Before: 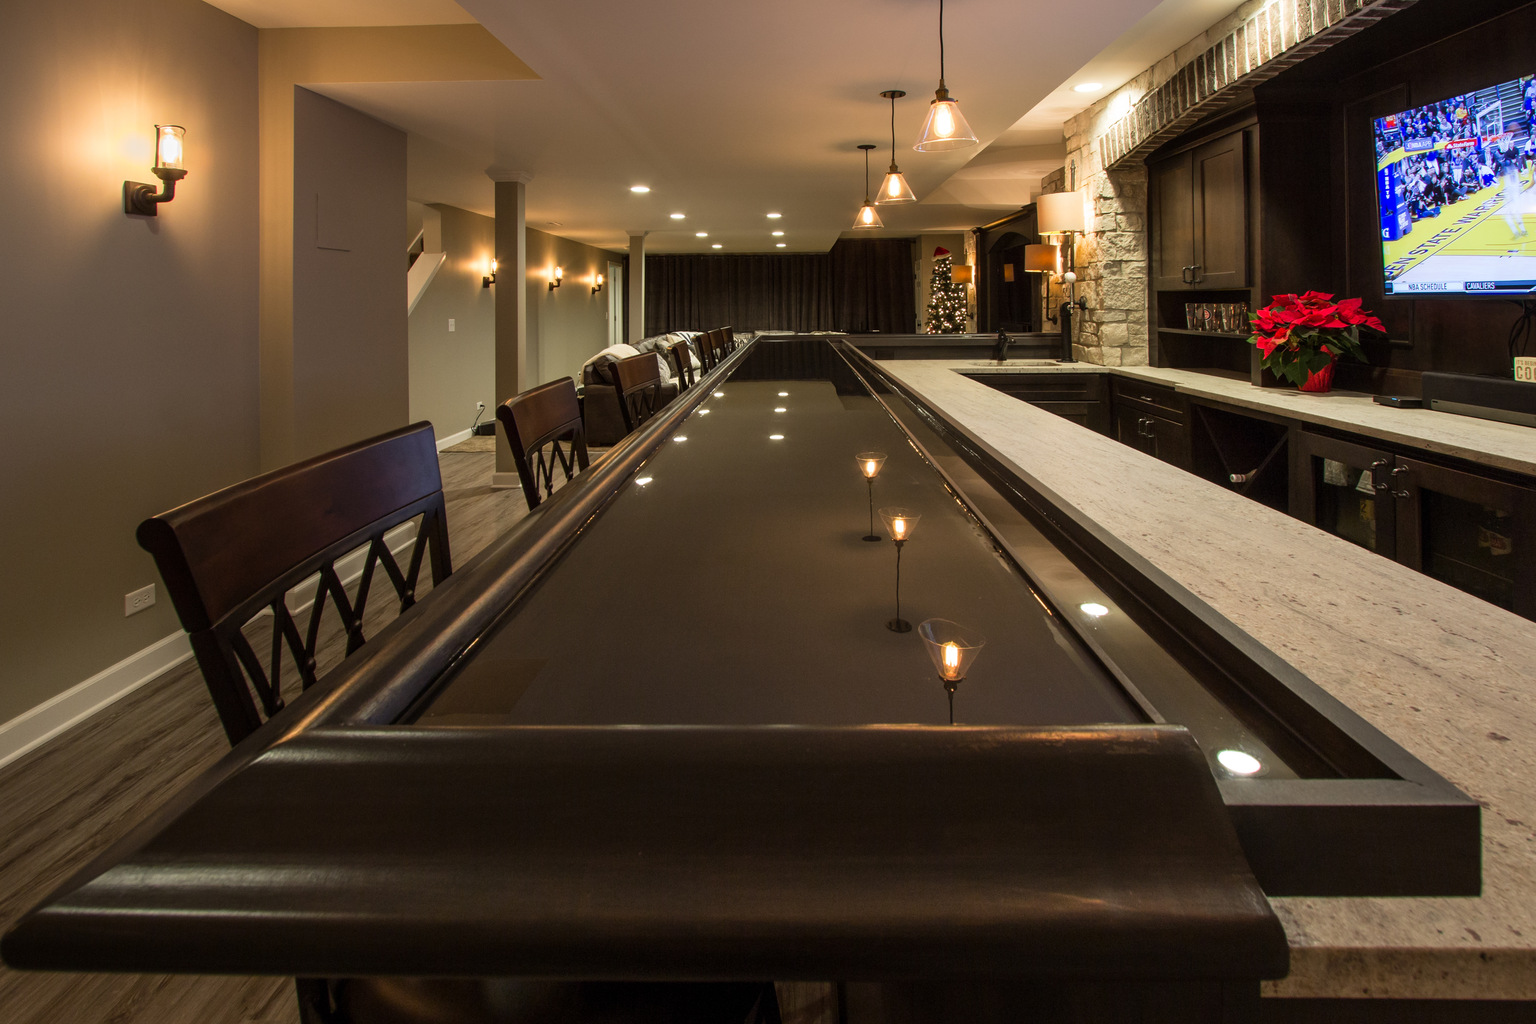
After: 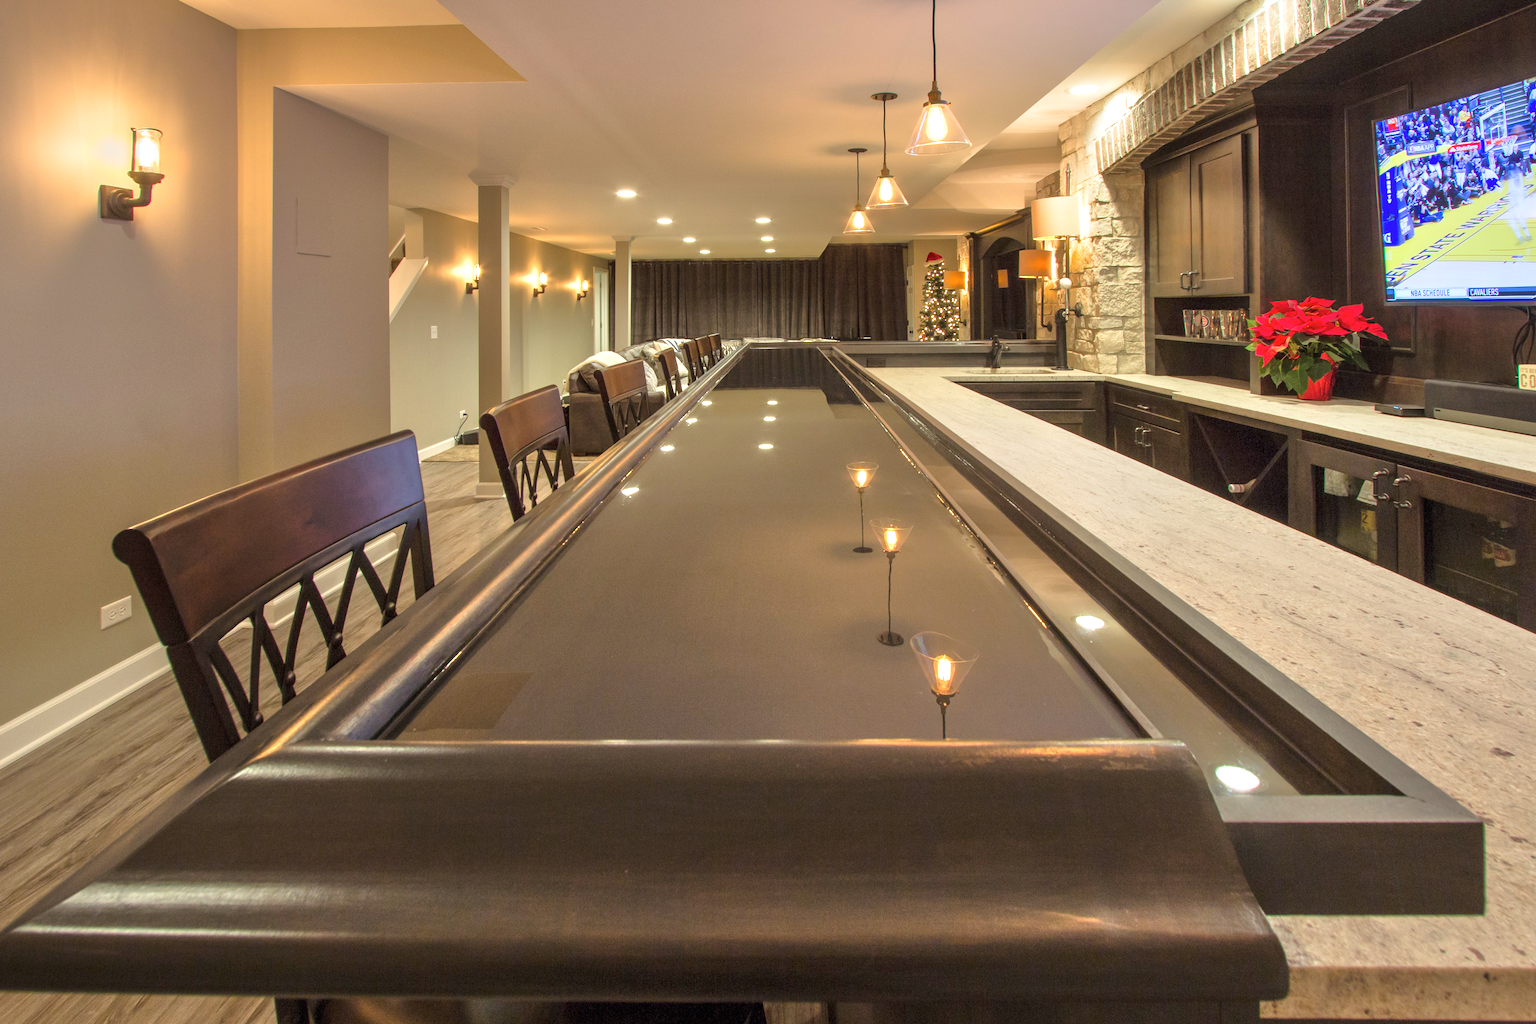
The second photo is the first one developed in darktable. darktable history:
white balance: red 0.982, blue 1.018
contrast brightness saturation: contrast 0.05, brightness 0.06, saturation 0.01
crop: left 1.743%, right 0.268%, bottom 2.011%
tone equalizer: -8 EV 2 EV, -7 EV 2 EV, -6 EV 2 EV, -5 EV 2 EV, -4 EV 2 EV, -3 EV 1.5 EV, -2 EV 1 EV, -1 EV 0.5 EV
